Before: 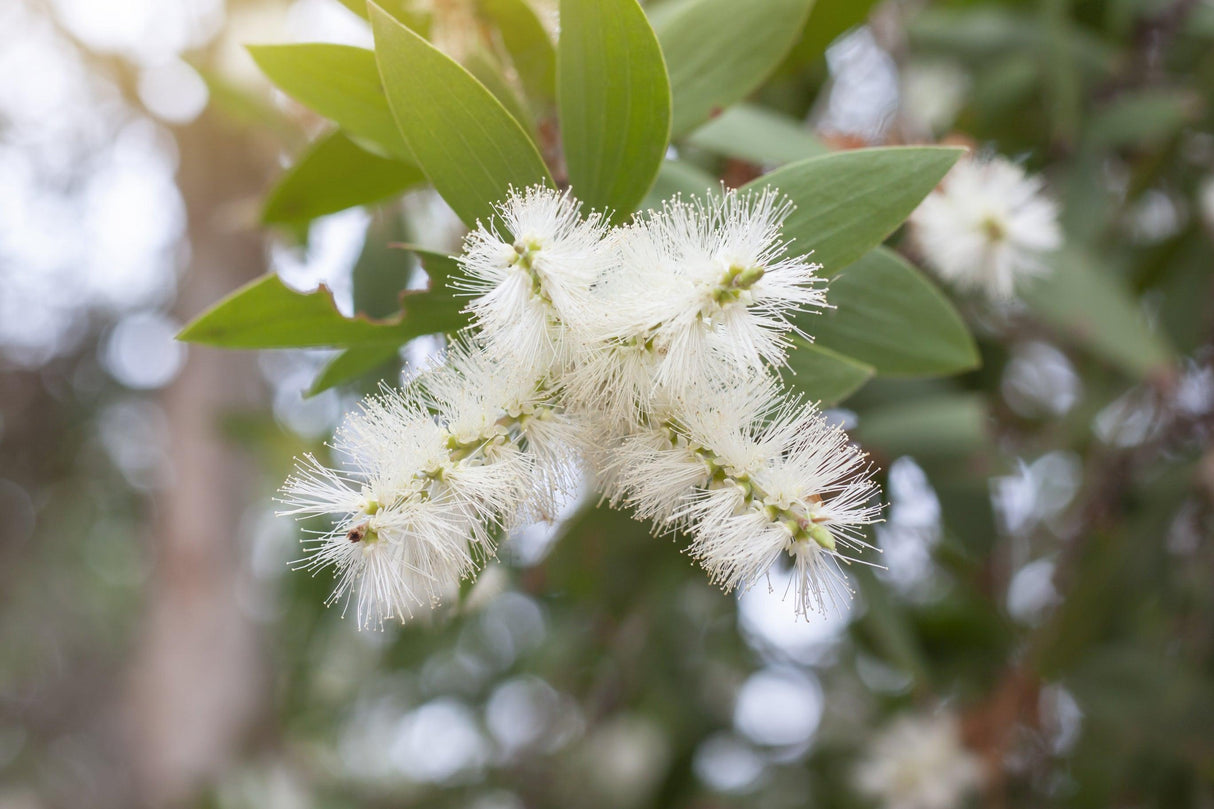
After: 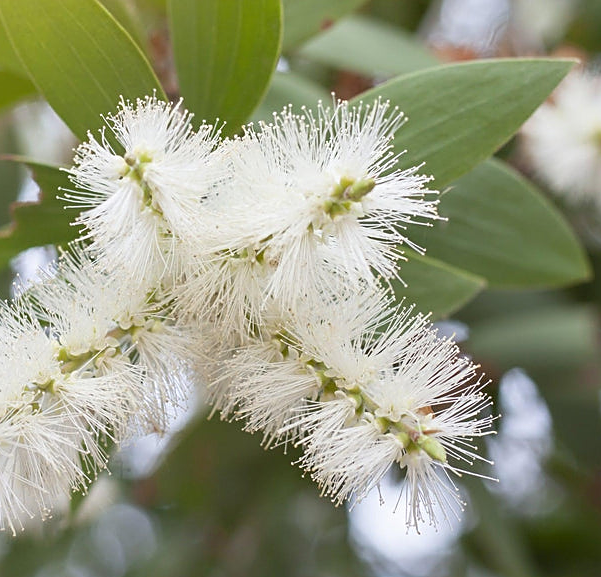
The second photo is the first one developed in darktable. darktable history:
sharpen: on, module defaults
crop: left 32.075%, top 10.976%, right 18.355%, bottom 17.596%
